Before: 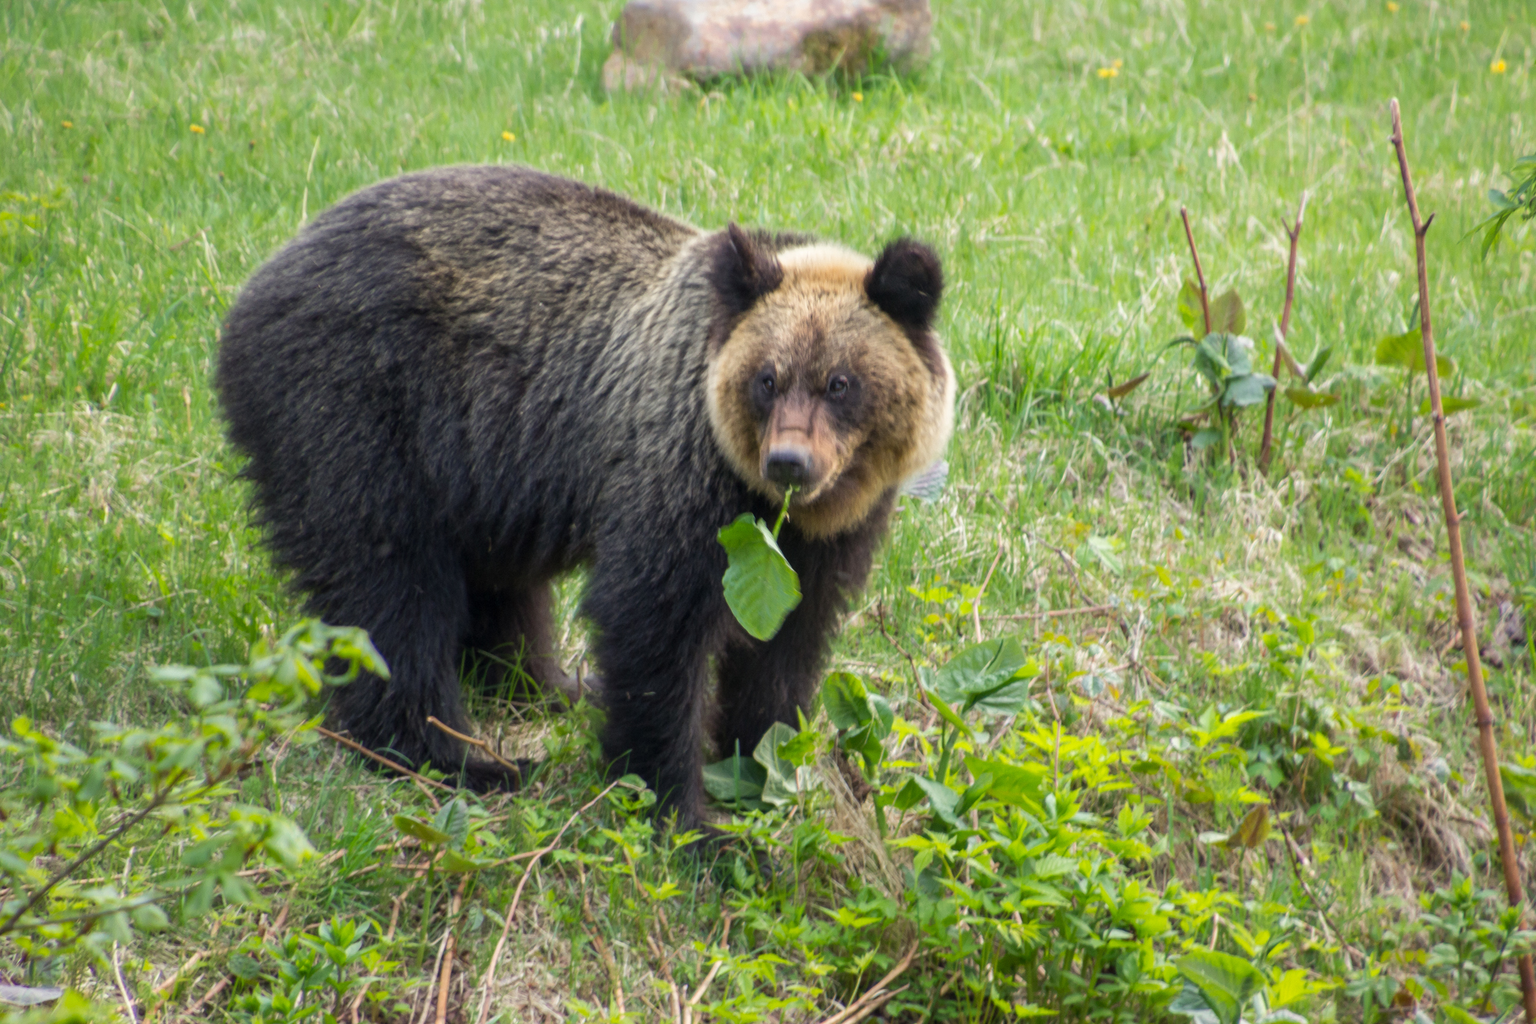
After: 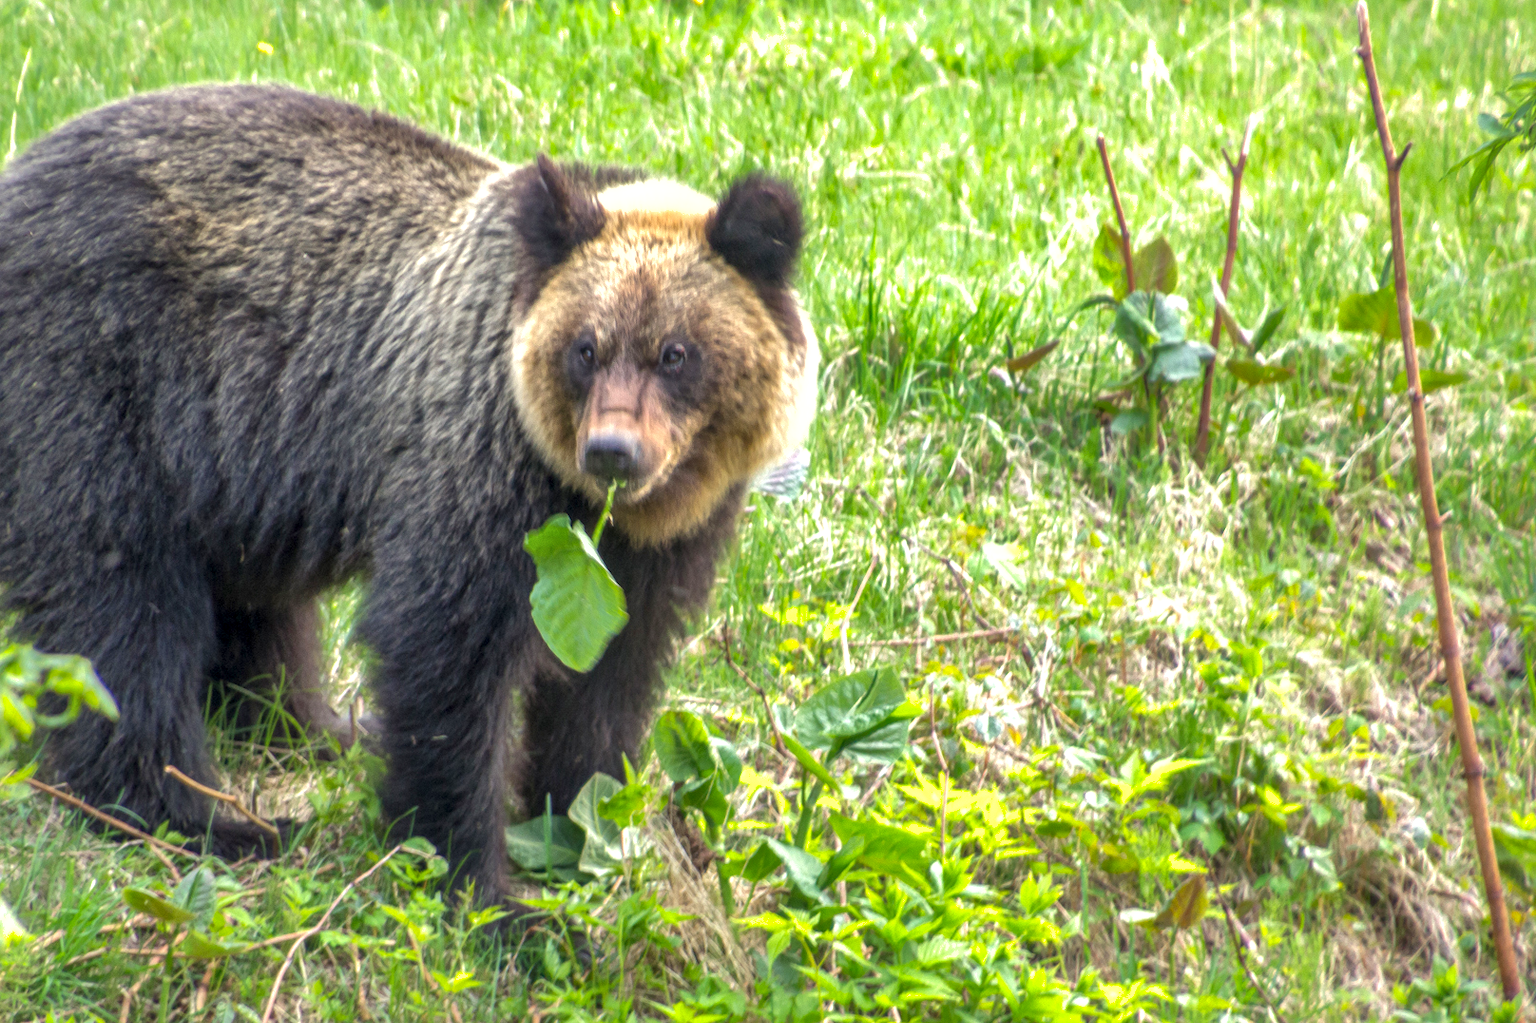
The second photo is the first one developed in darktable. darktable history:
crop: left 19.159%, top 9.58%, bottom 9.58%
shadows and highlights: on, module defaults
local contrast: on, module defaults
exposure: black level correction 0, exposure 0.7 EV, compensate exposure bias true, compensate highlight preservation false
